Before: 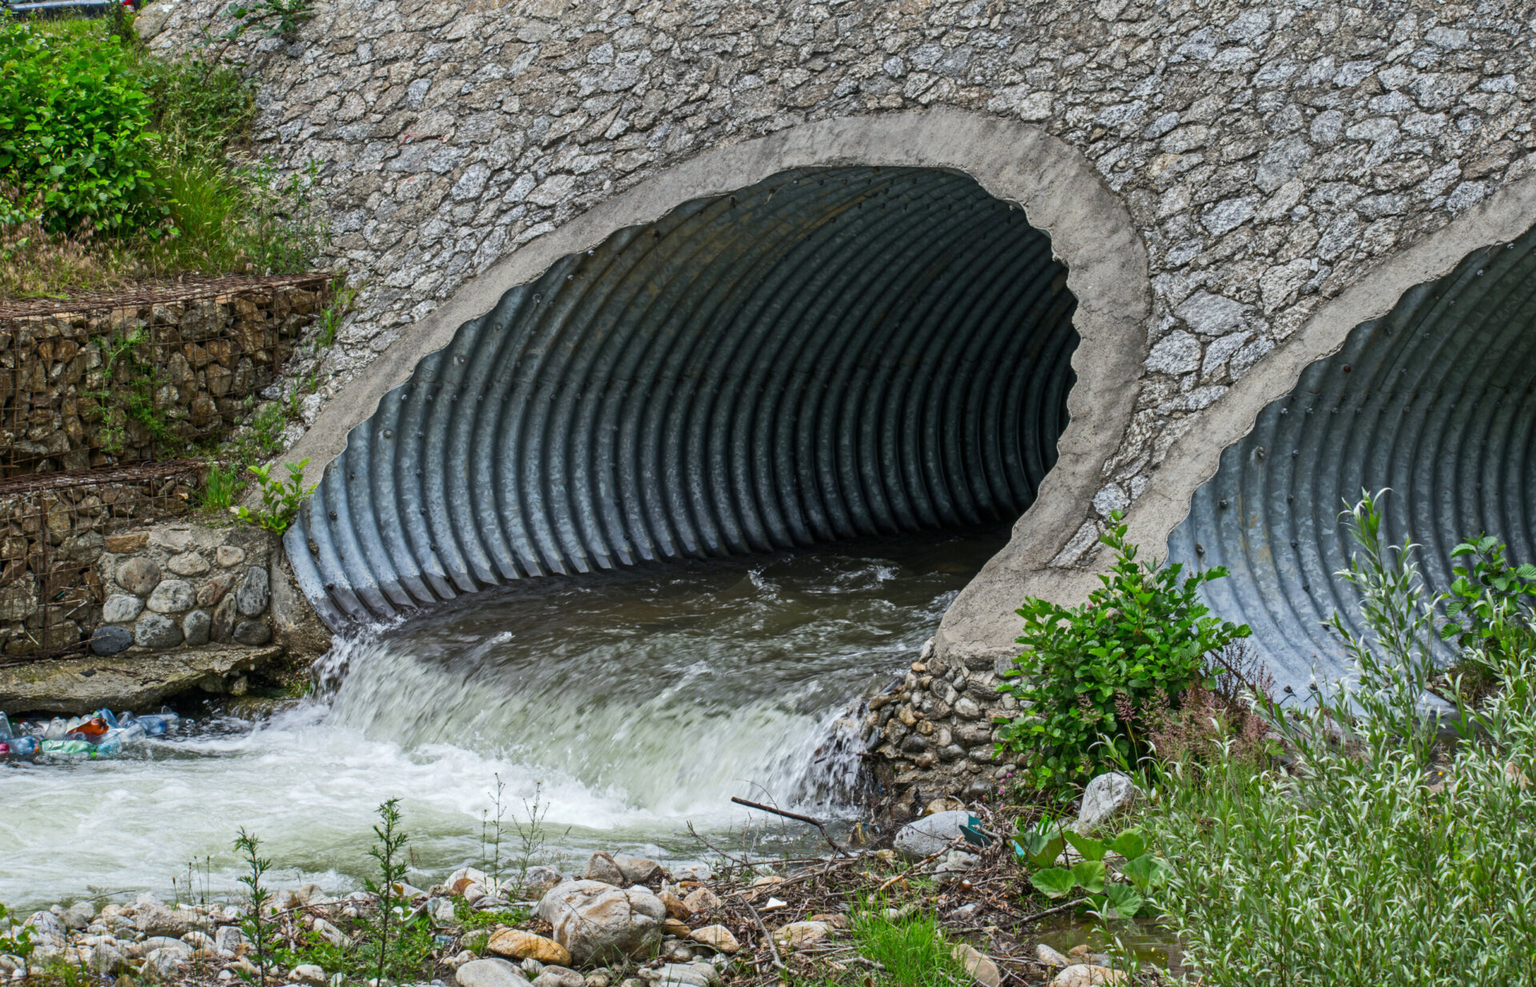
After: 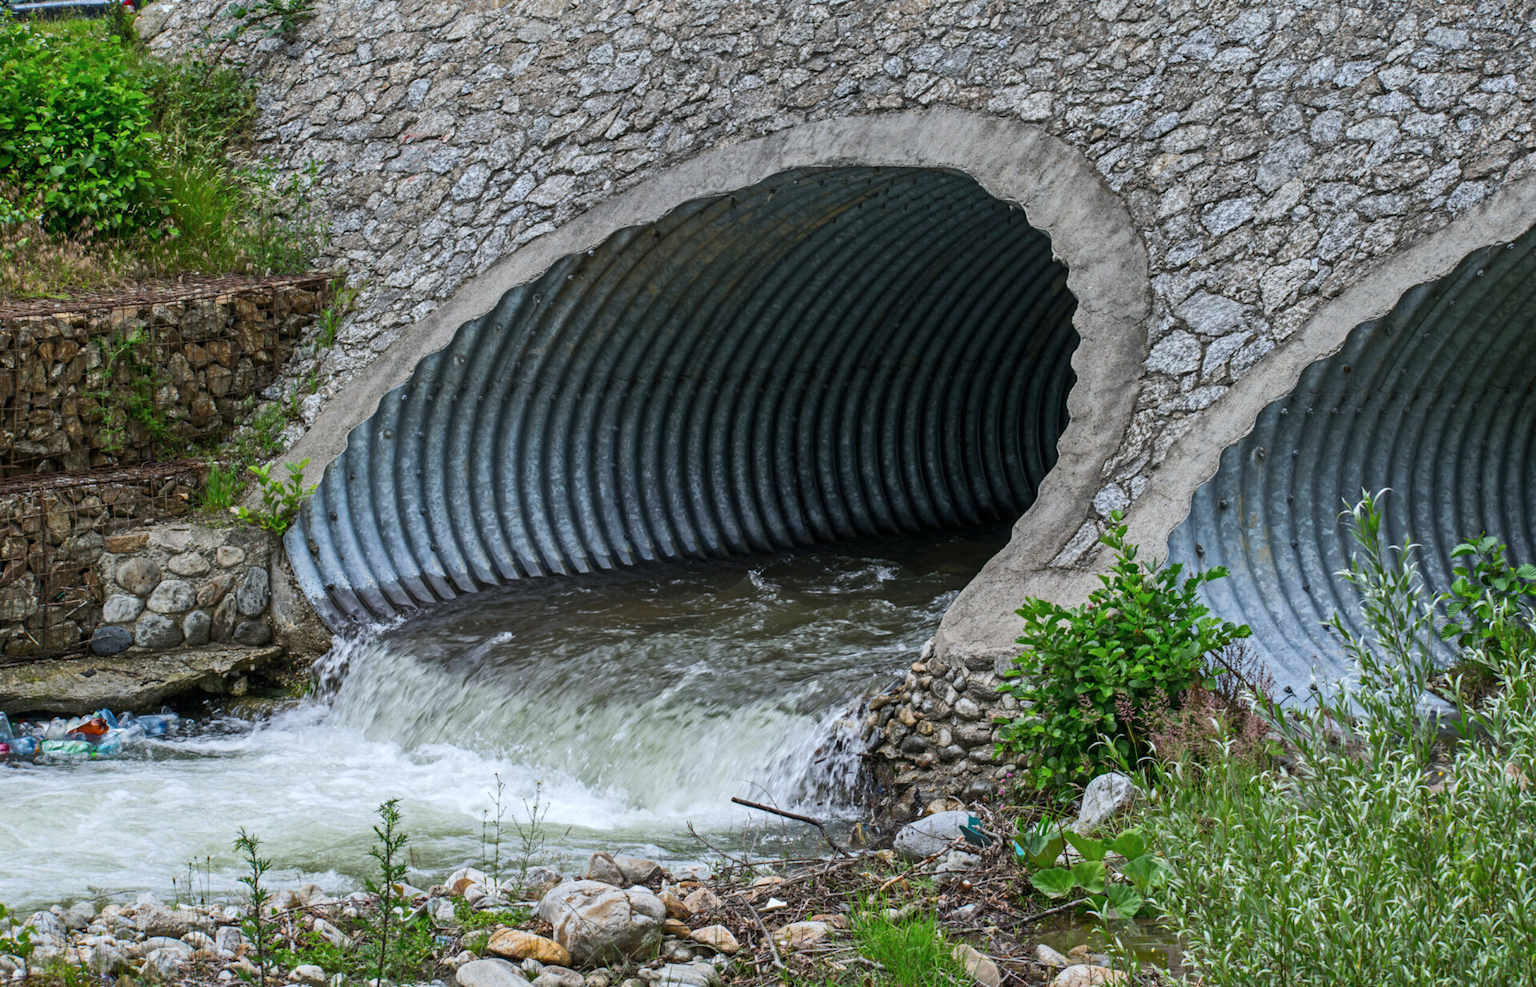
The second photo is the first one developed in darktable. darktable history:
color correction: highlights a* -0.149, highlights b* -5.3, shadows a* -0.119, shadows b* -0.098
